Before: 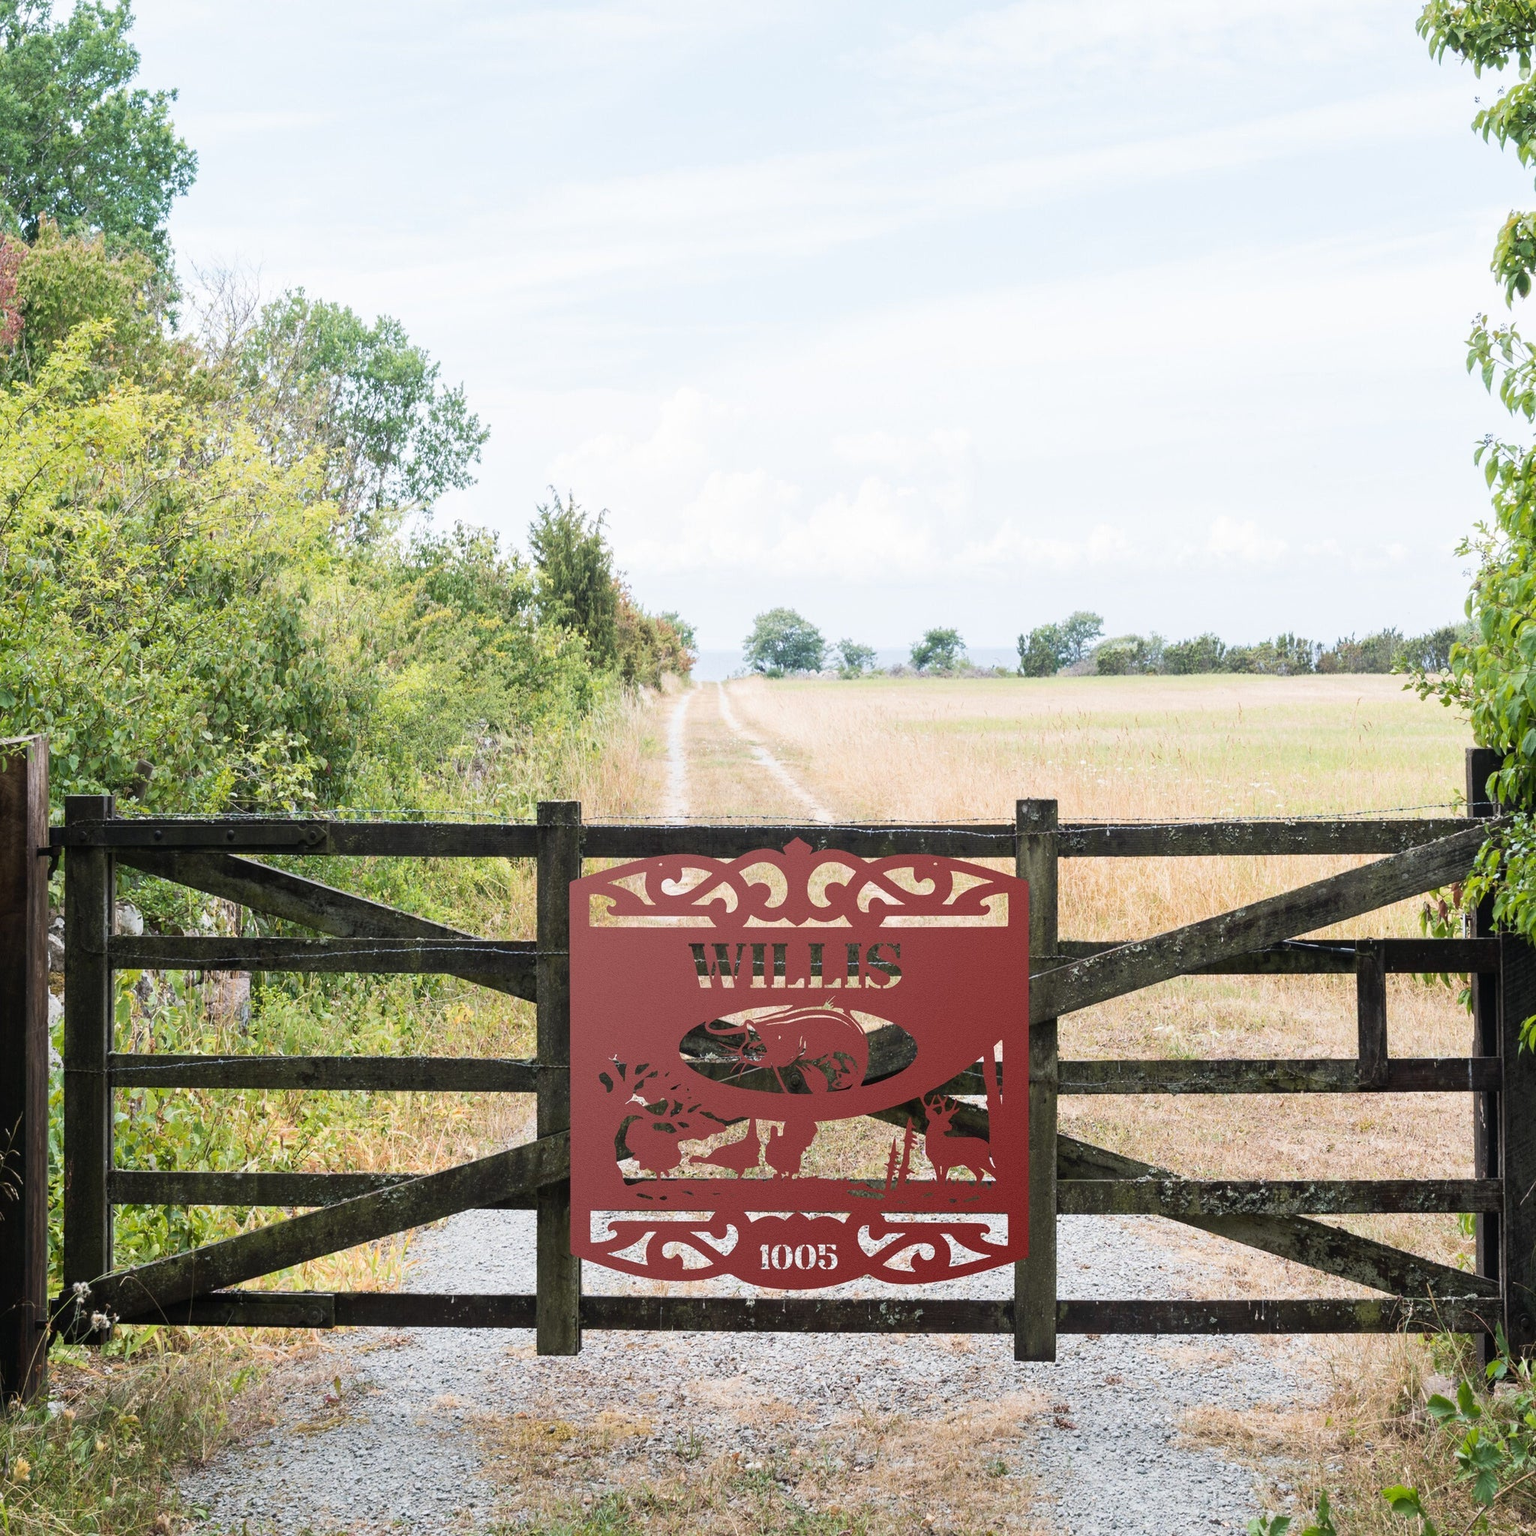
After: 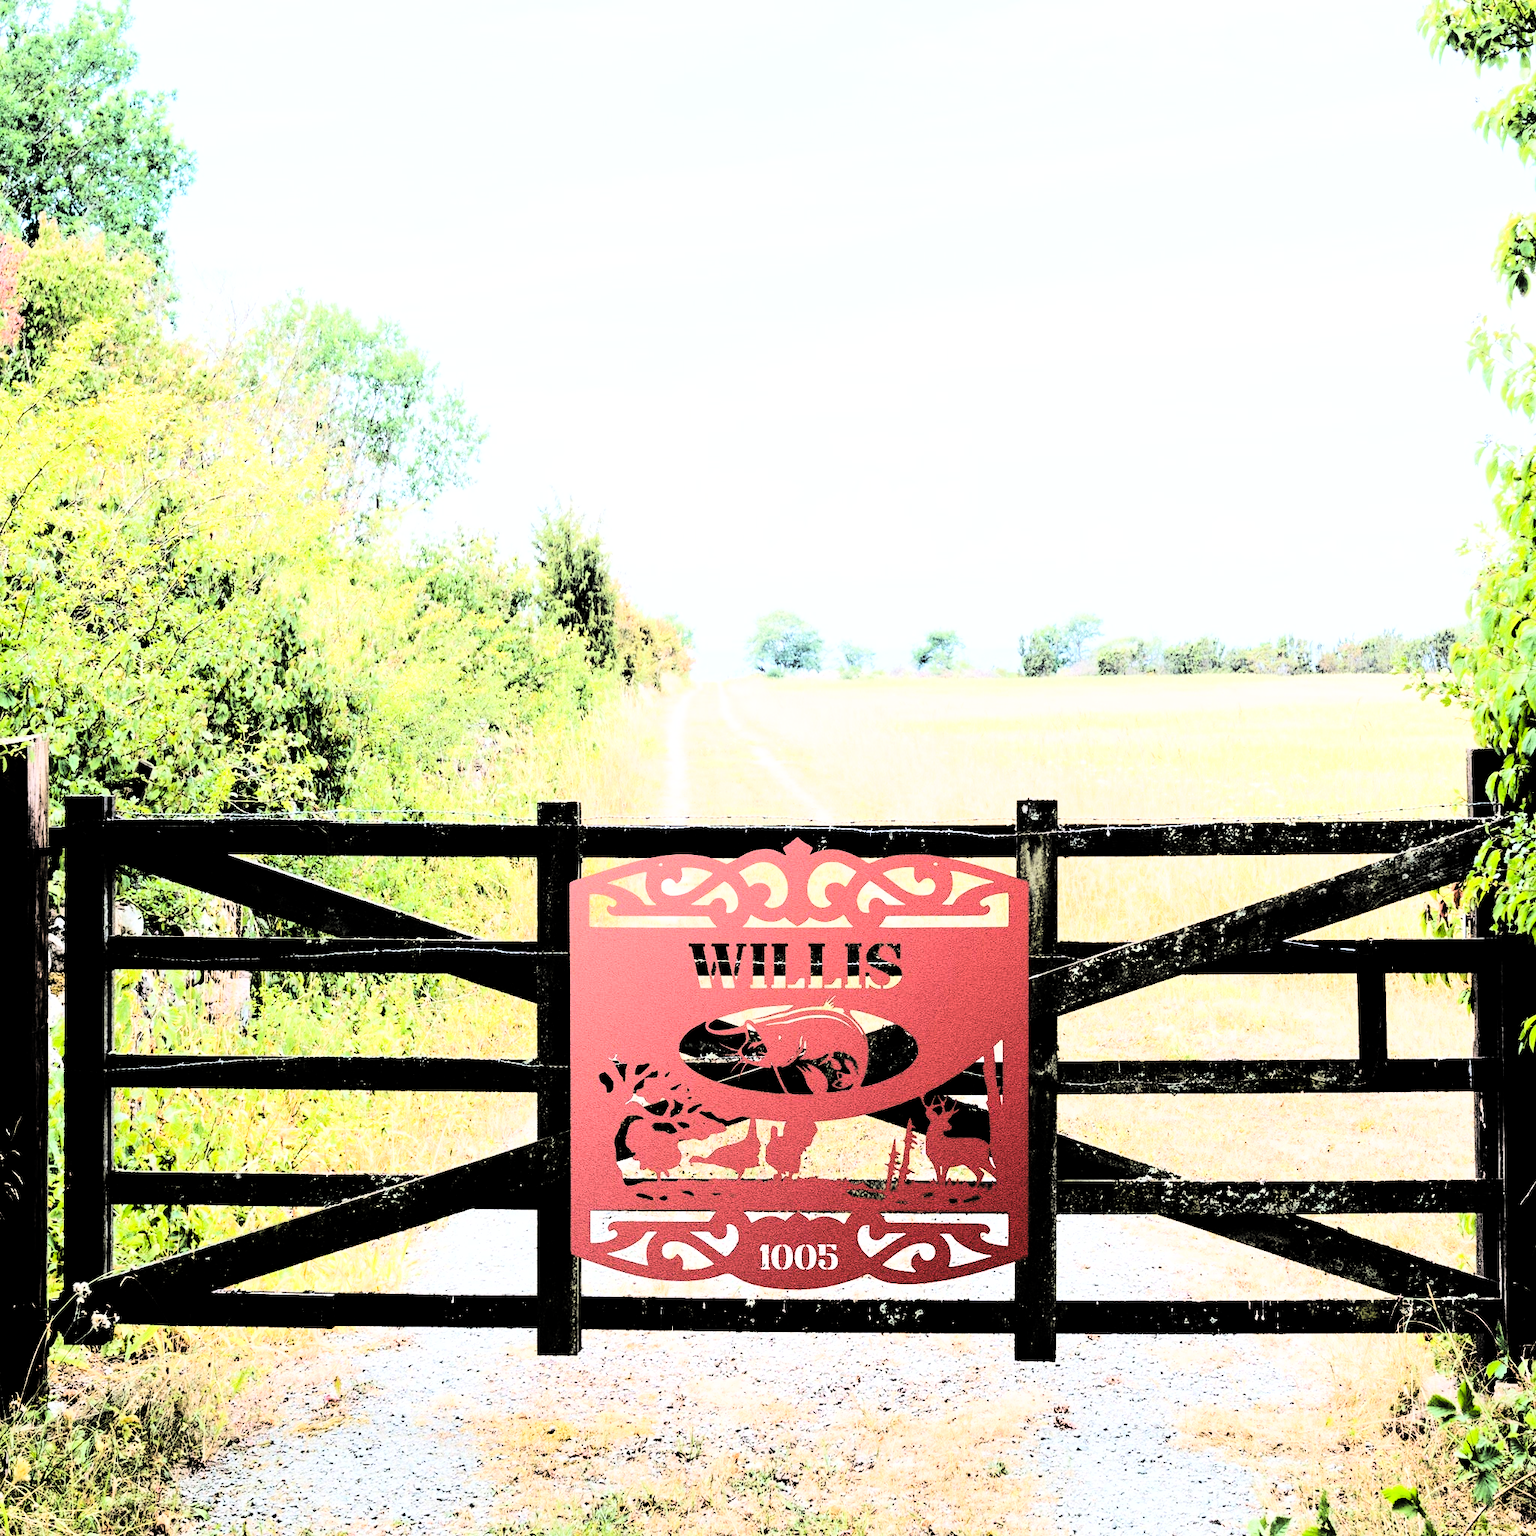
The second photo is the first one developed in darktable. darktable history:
tone curve: curves: ch0 [(0, 0) (0.16, 0.055) (0.506, 0.762) (1, 1.024)], color space Lab, linked channels, preserve colors none
filmic rgb: middle gray luminance 13.55%, black relative exposure -1.97 EV, white relative exposure 3.1 EV, threshold 6 EV, target black luminance 0%, hardness 1.79, latitude 59.23%, contrast 1.728, highlights saturation mix 5%, shadows ↔ highlights balance -37.52%, add noise in highlights 0, color science v3 (2019), use custom middle-gray values true, iterations of high-quality reconstruction 0, contrast in highlights soft, enable highlight reconstruction true
contrast brightness saturation: contrast 0.03, brightness -0.04
